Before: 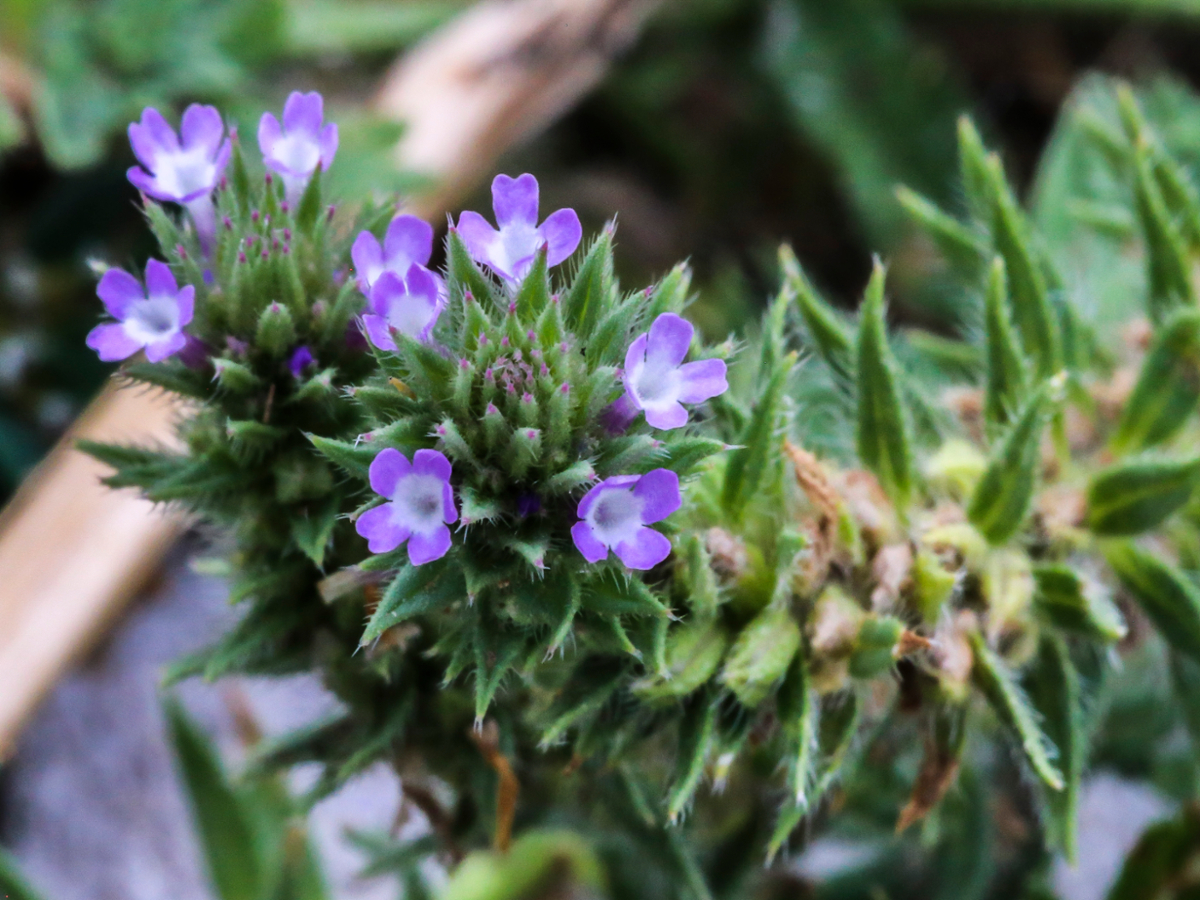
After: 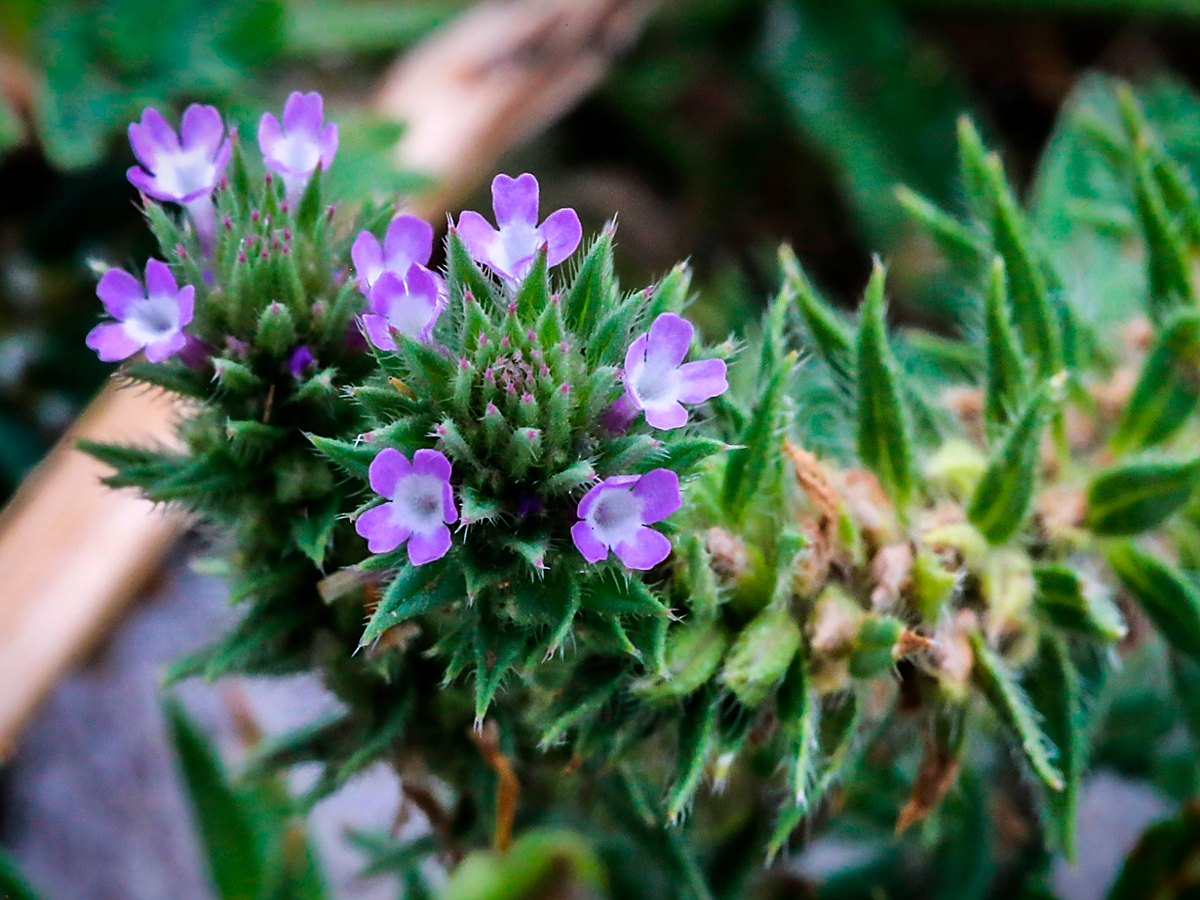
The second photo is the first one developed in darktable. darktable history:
sharpen: radius 1.4, amount 1.25, threshold 0.7
vignetting: fall-off start 98.29%, fall-off radius 100%, brightness -1, saturation 0.5, width/height ratio 1.428
